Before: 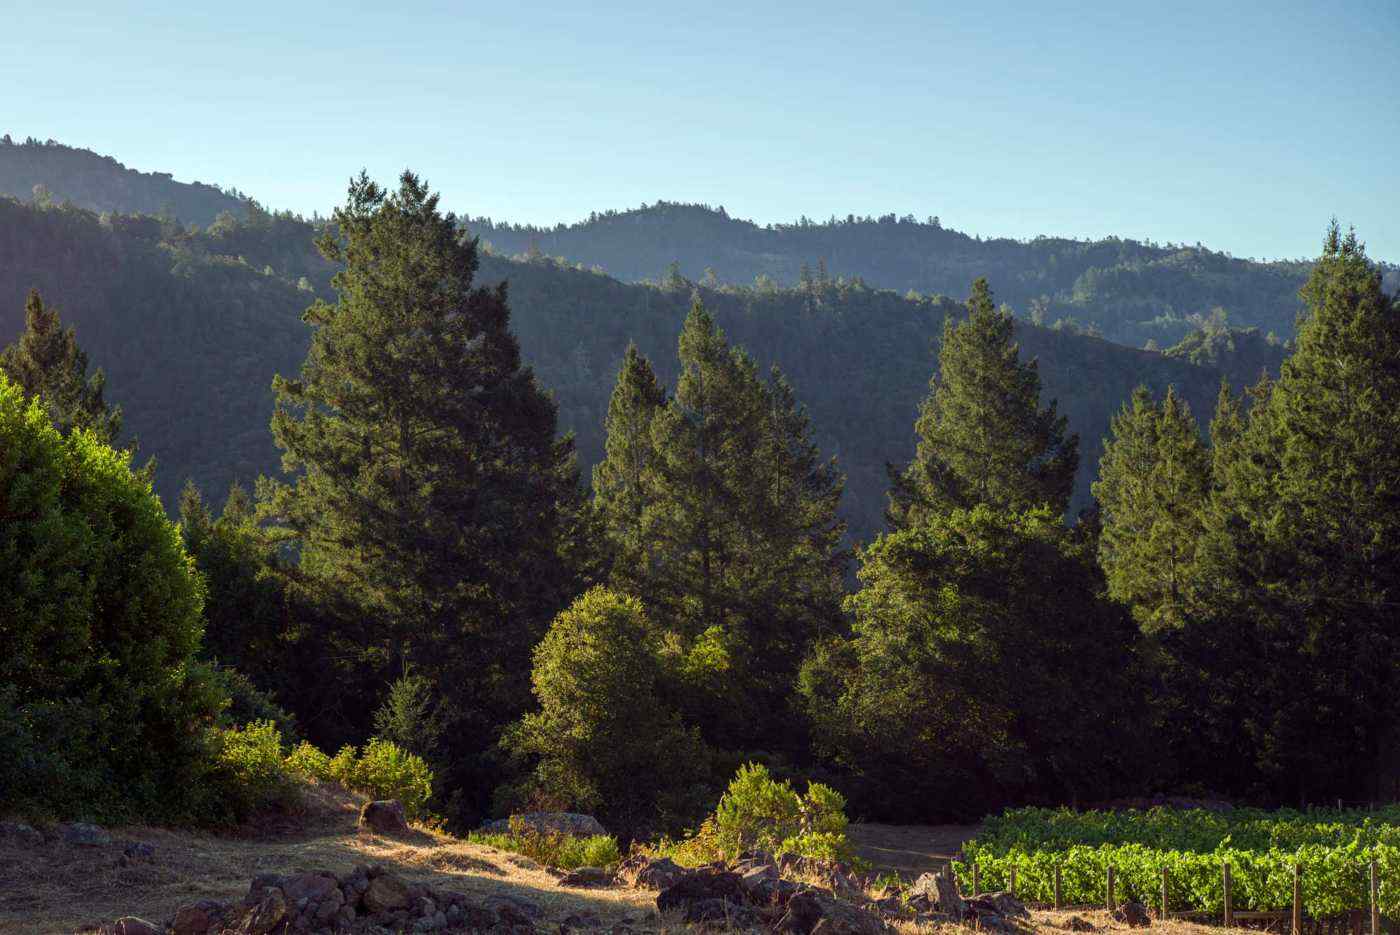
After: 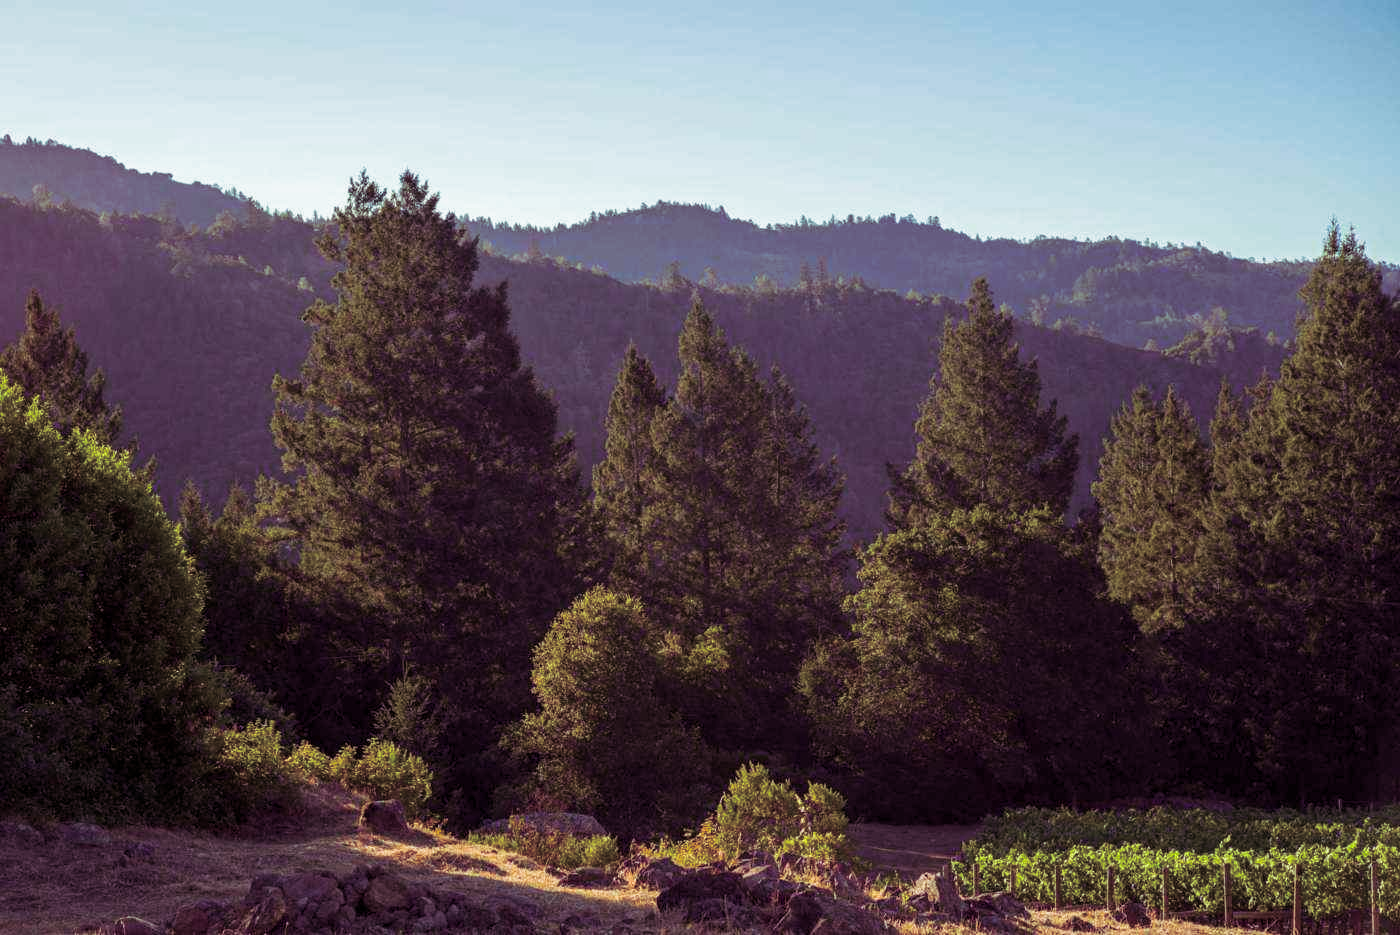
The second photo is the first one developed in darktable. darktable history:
color balance rgb: perceptual saturation grading › global saturation 20%, perceptual saturation grading › highlights -25%, perceptual saturation grading › shadows 50%
split-toning: shadows › hue 316.8°, shadows › saturation 0.47, highlights › hue 201.6°, highlights › saturation 0, balance -41.97, compress 28.01%
